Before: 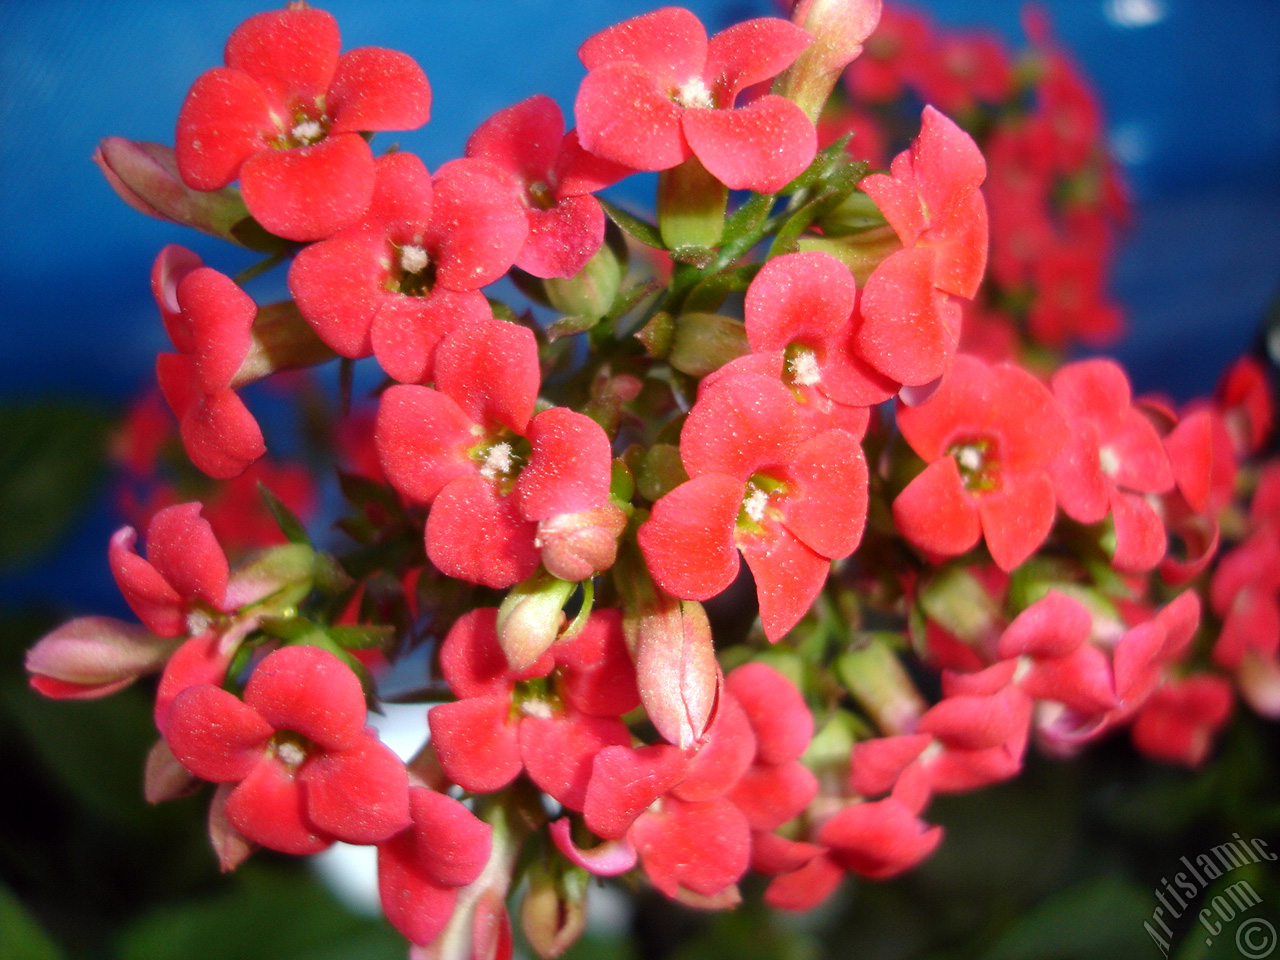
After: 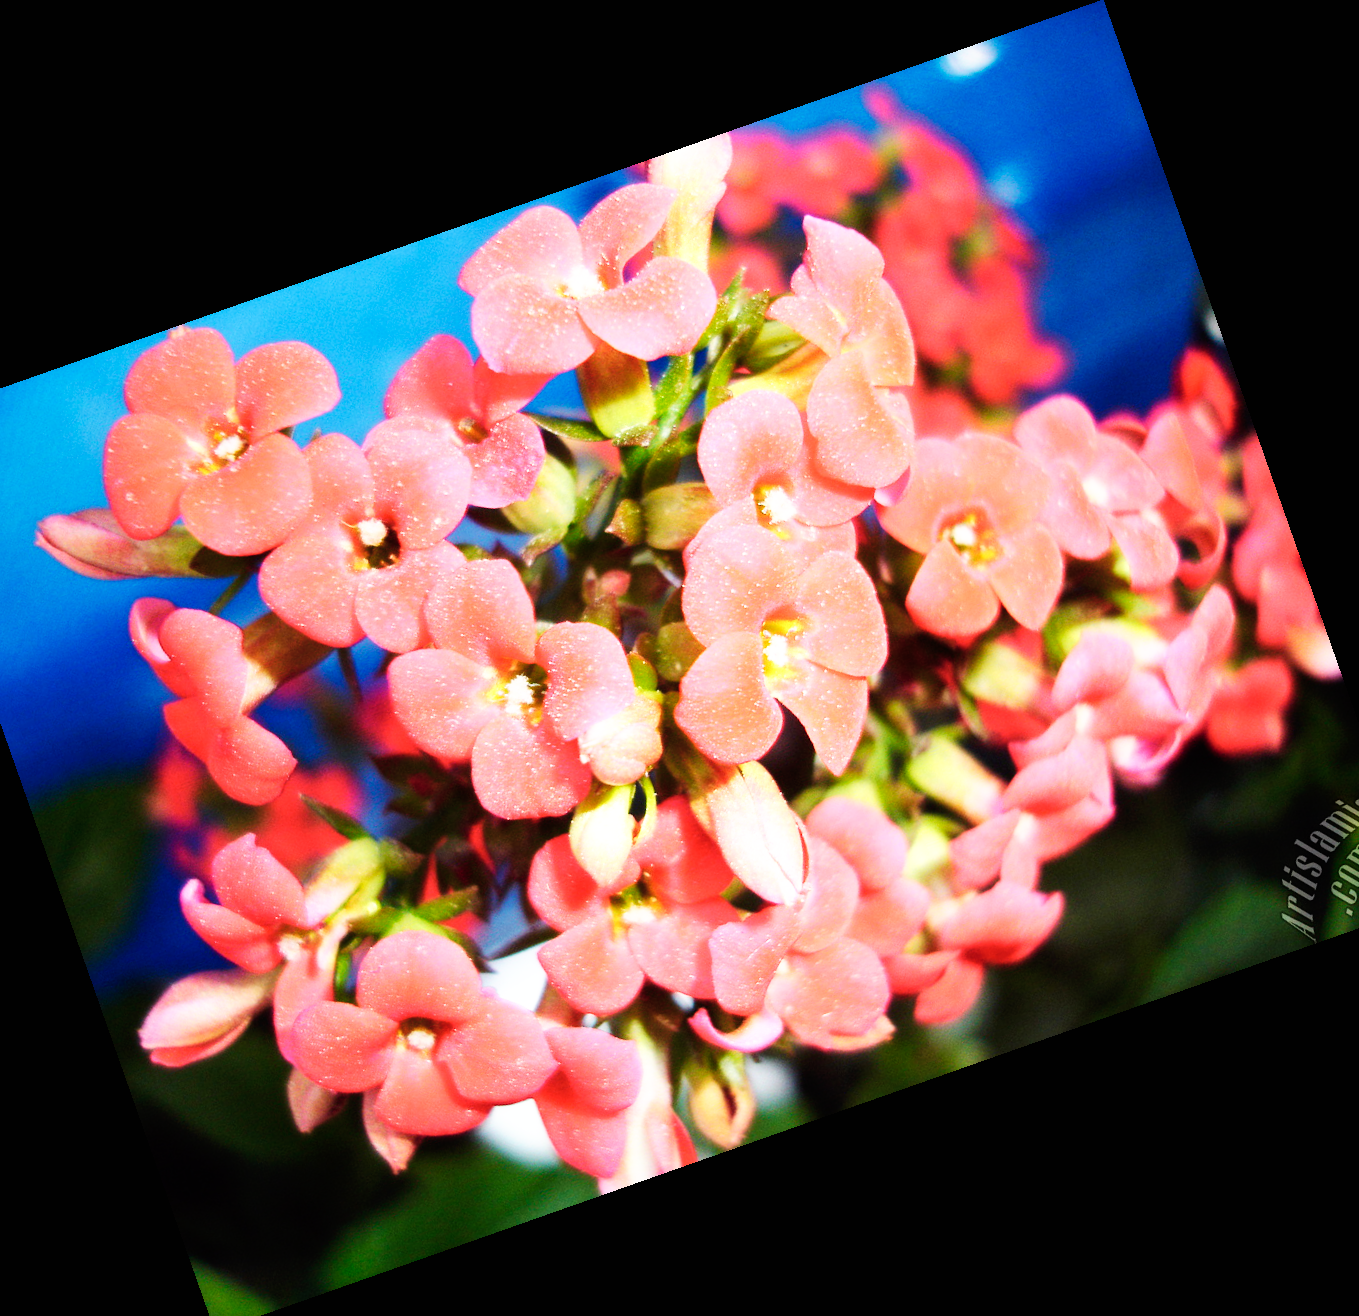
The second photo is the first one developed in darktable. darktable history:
crop and rotate: angle 19.43°, left 6.812%, right 4.125%, bottom 1.087%
color calibration: illuminant same as pipeline (D50), adaptation none (bypass), gamut compression 1.72
base curve: curves: ch0 [(0, 0) (0.007, 0.004) (0.027, 0.03) (0.046, 0.07) (0.207, 0.54) (0.442, 0.872) (0.673, 0.972) (1, 1)], preserve colors none
color zones: curves: ch0 [(0, 0.558) (0.143, 0.559) (0.286, 0.529) (0.429, 0.505) (0.571, 0.5) (0.714, 0.5) (0.857, 0.5) (1, 0.558)]; ch1 [(0, 0.469) (0.01, 0.469) (0.12, 0.446) (0.248, 0.469) (0.5, 0.5) (0.748, 0.5) (0.99, 0.469) (1, 0.469)]
